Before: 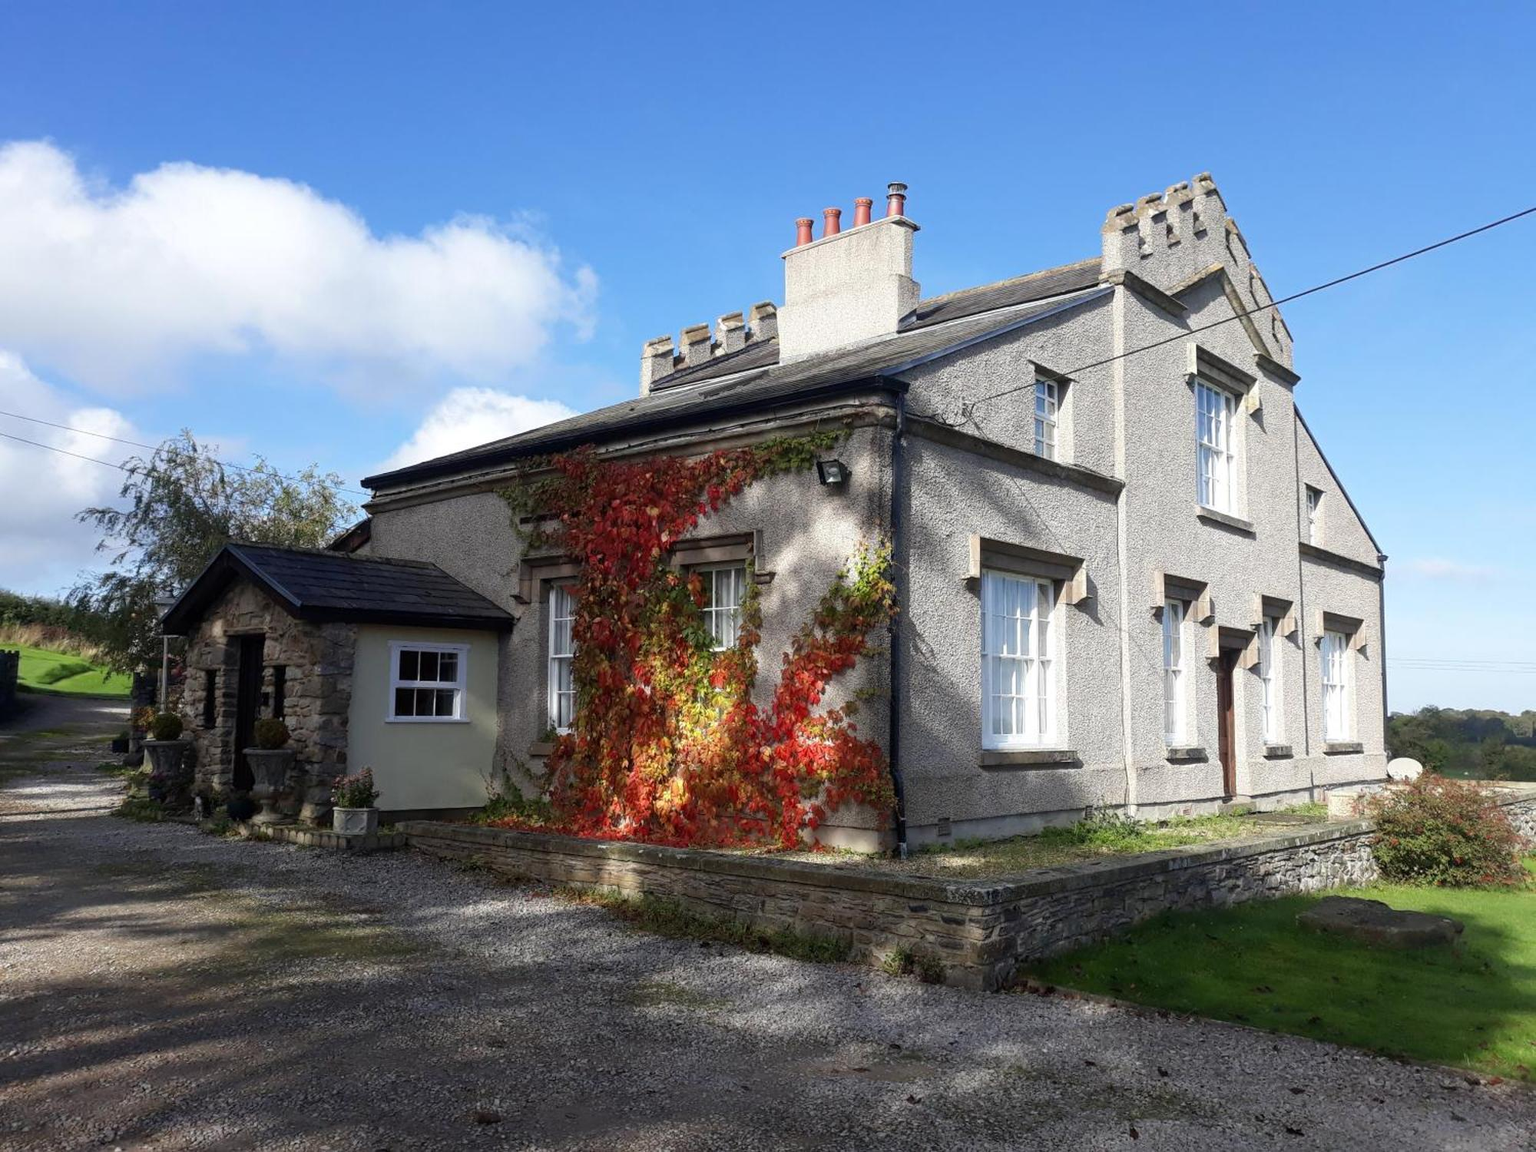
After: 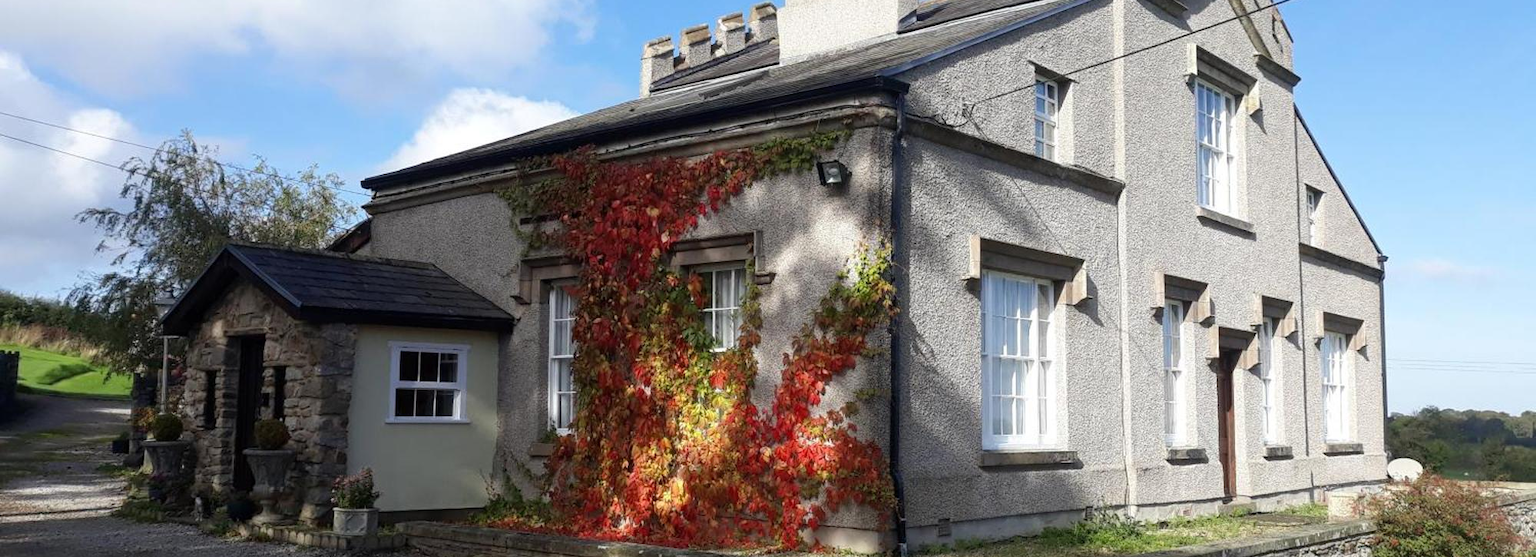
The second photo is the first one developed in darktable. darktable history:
crop and rotate: top 26.056%, bottom 25.543%
base curve: exposure shift 0, preserve colors none
